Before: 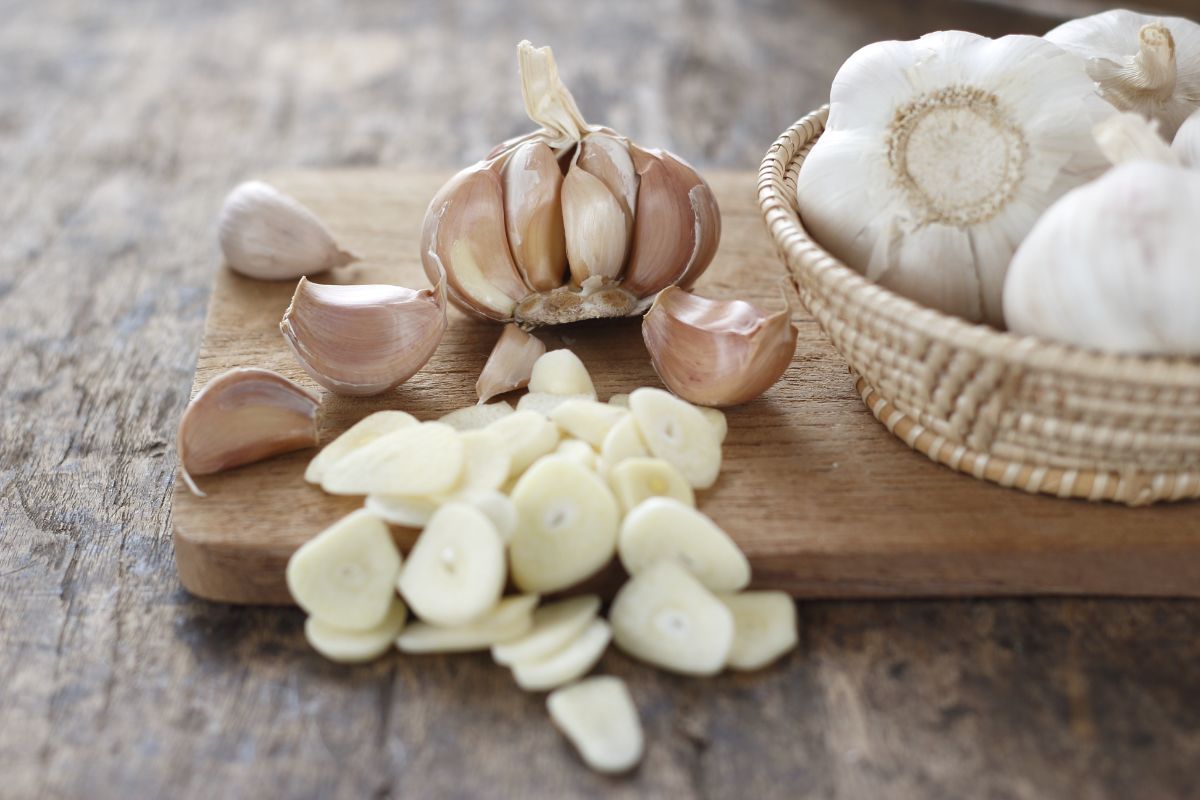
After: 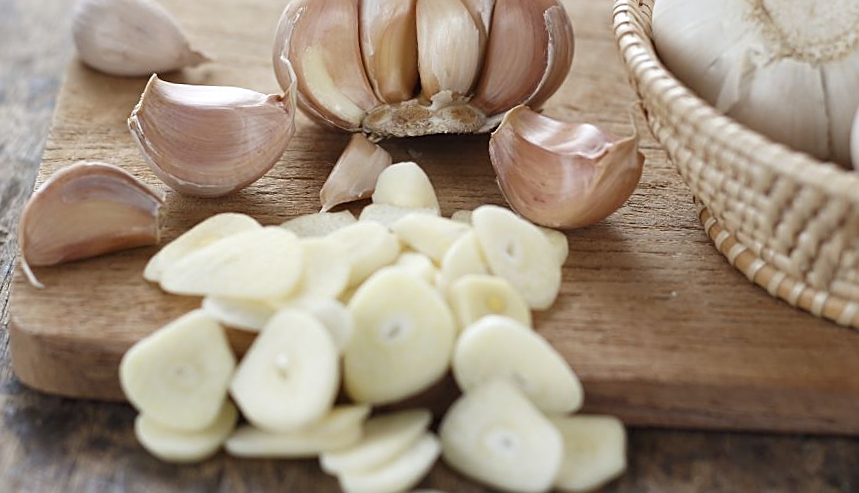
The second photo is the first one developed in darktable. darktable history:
sharpen: on, module defaults
crop and rotate: angle -3.39°, left 9.93%, top 20.9%, right 12.217%, bottom 12.065%
